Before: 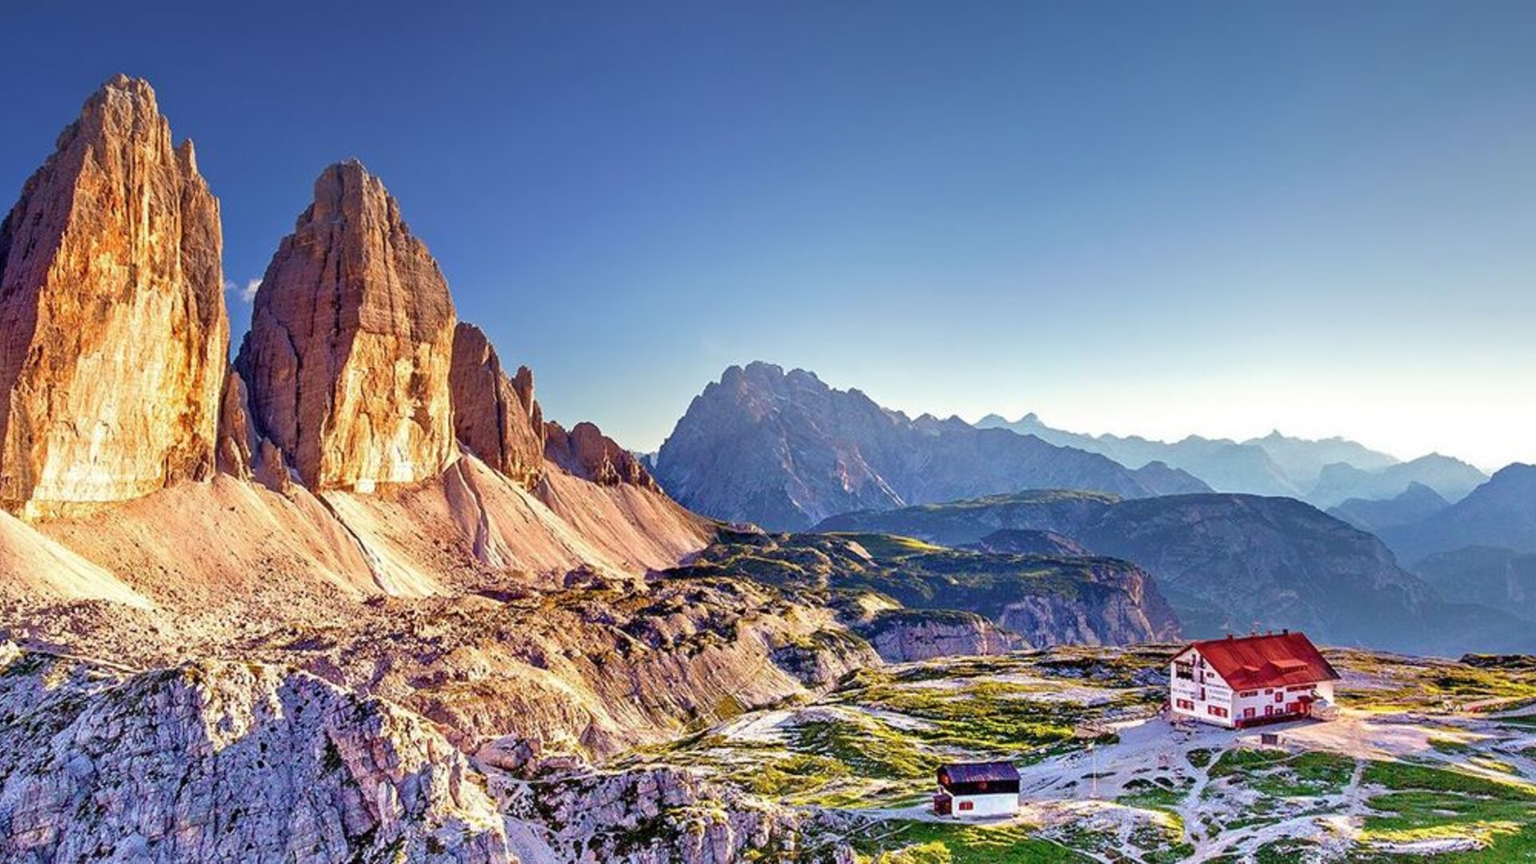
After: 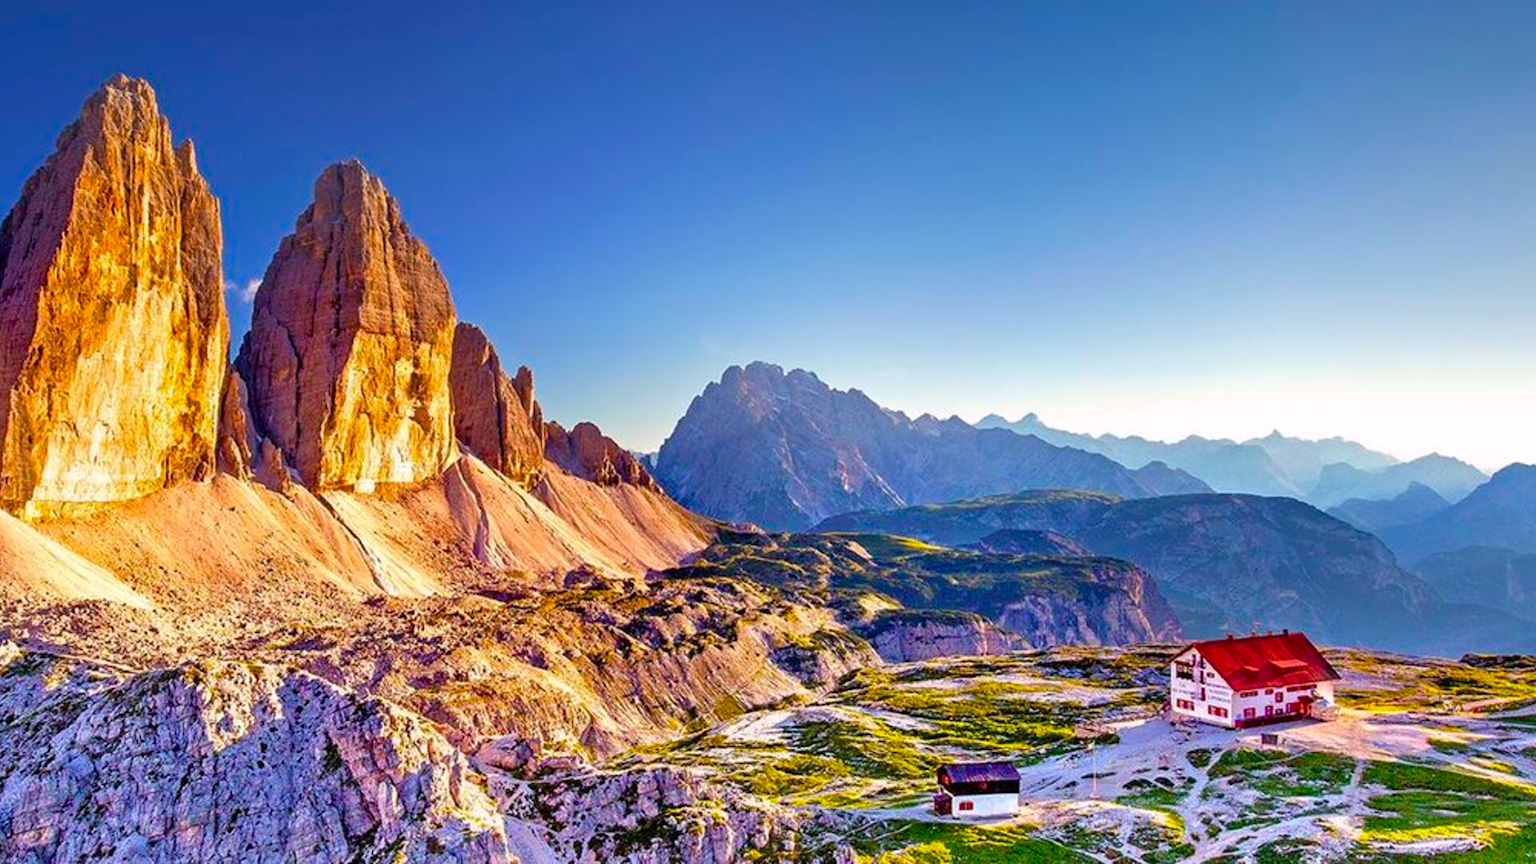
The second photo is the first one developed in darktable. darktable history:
color balance rgb: linear chroma grading › global chroma 15%, perceptual saturation grading › global saturation 30%
color correction: highlights a* 3.12, highlights b* -1.55, shadows a* -0.101, shadows b* 2.52, saturation 0.98
